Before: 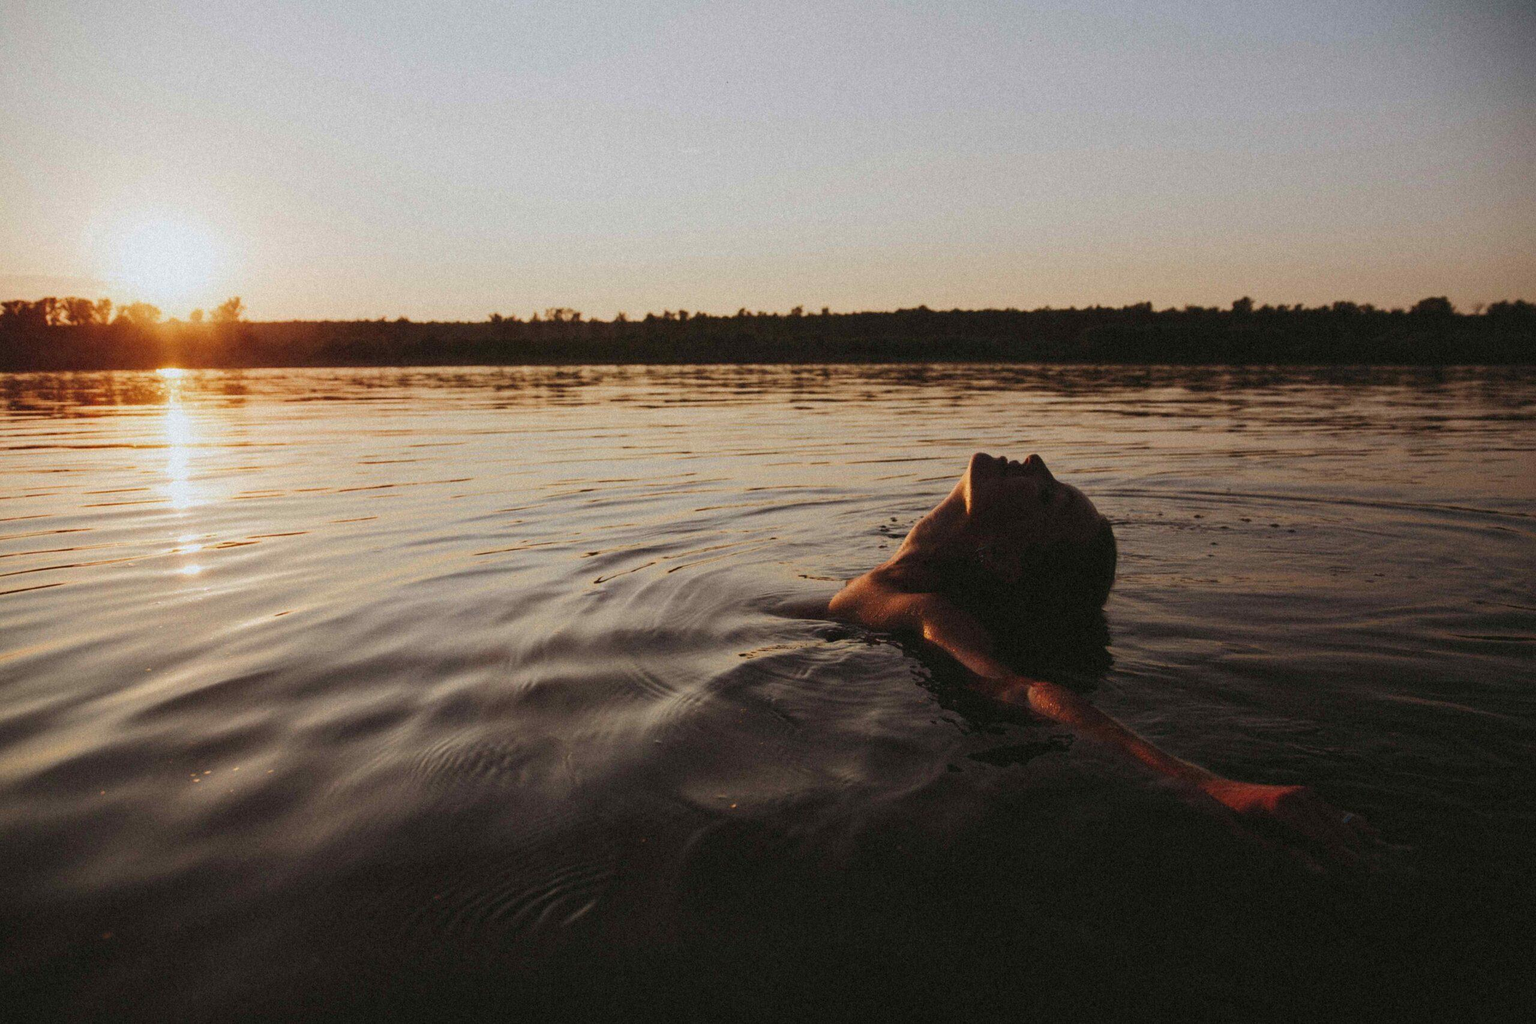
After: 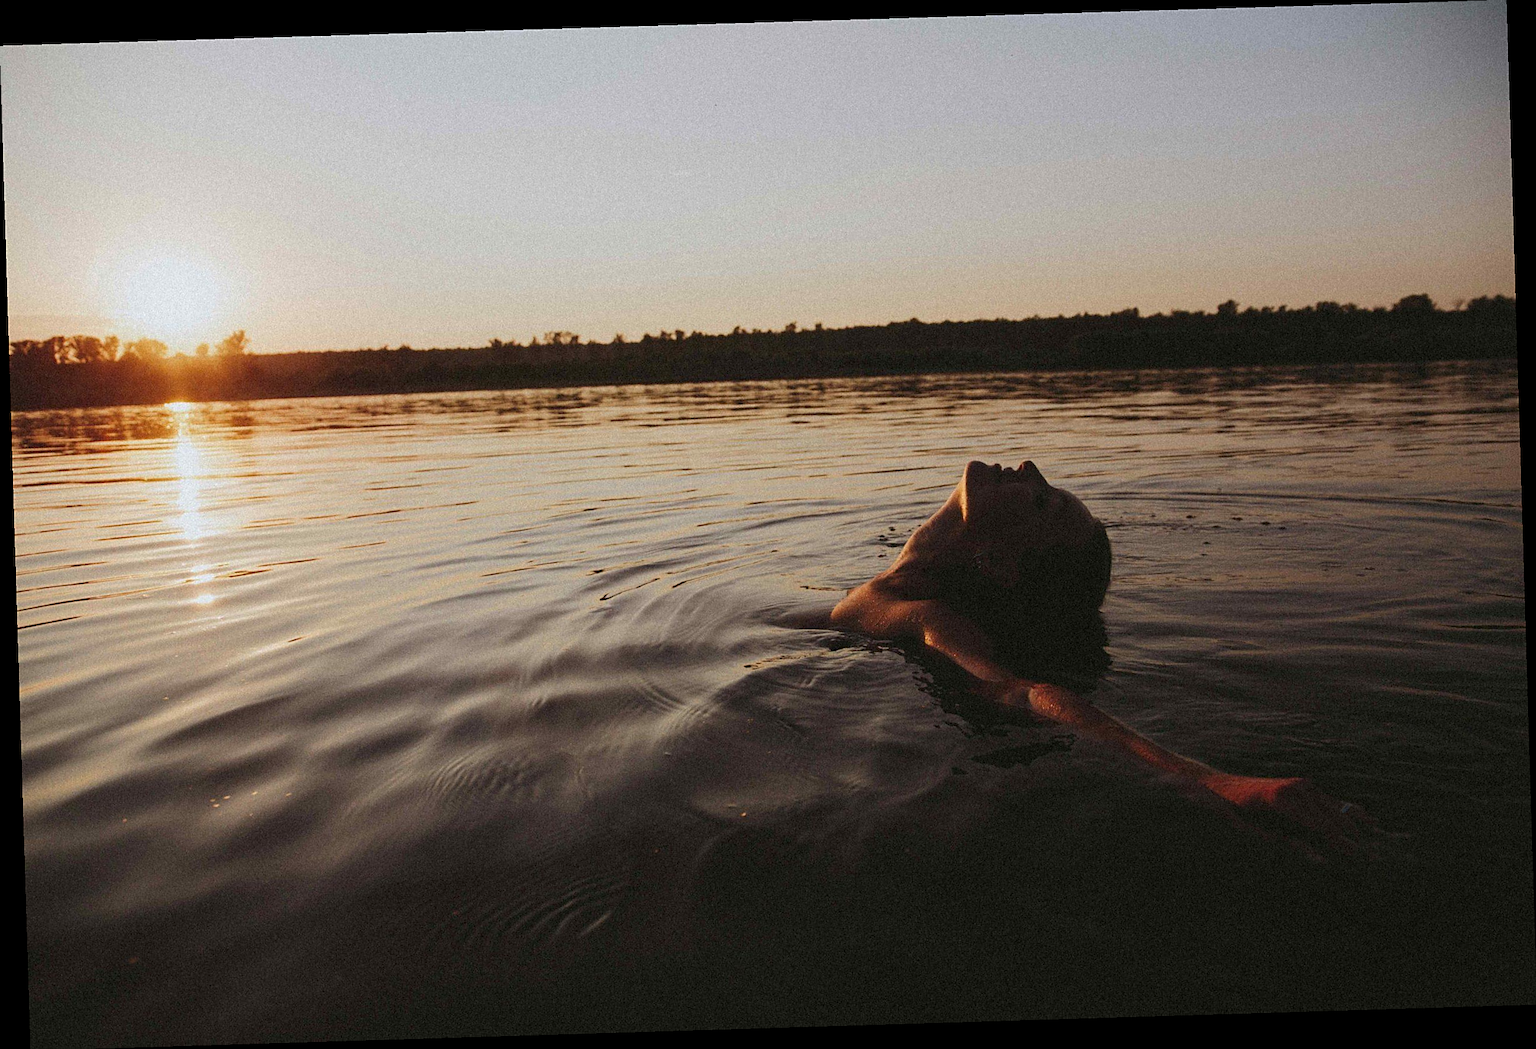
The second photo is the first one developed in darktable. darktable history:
sharpen: on, module defaults
rotate and perspective: rotation -1.75°, automatic cropping off
